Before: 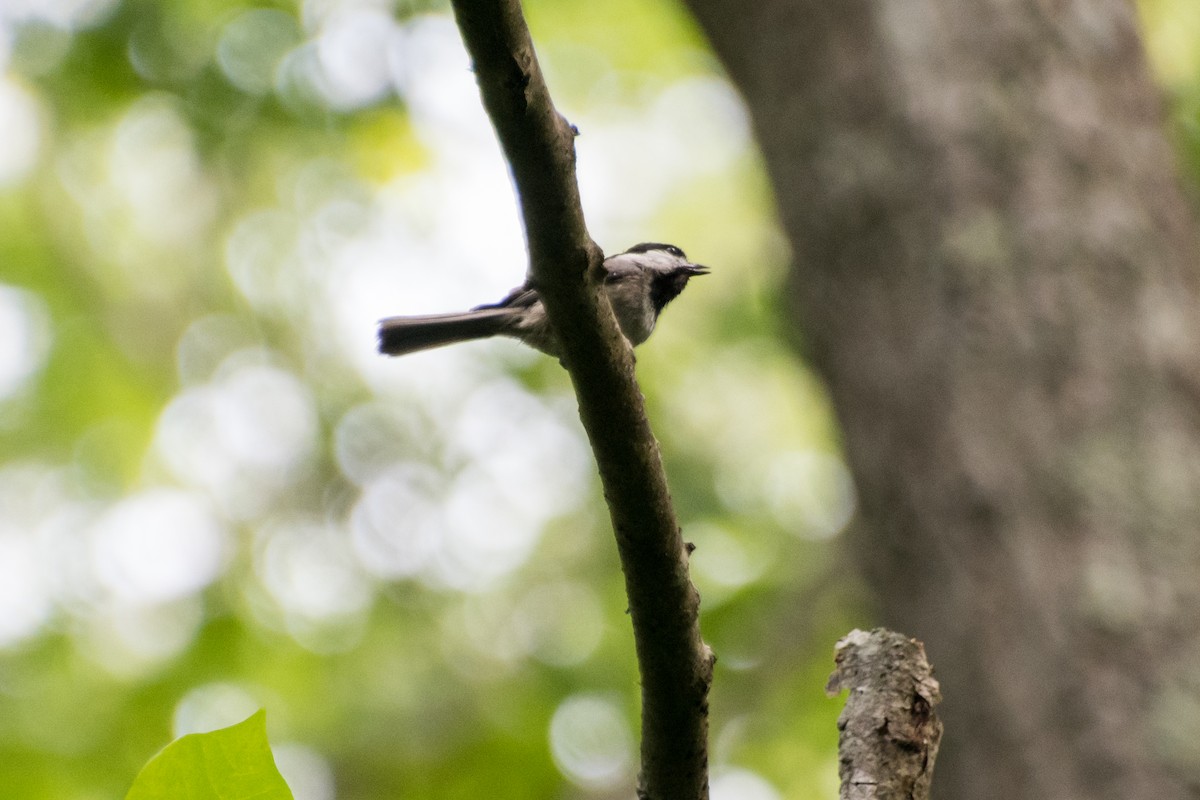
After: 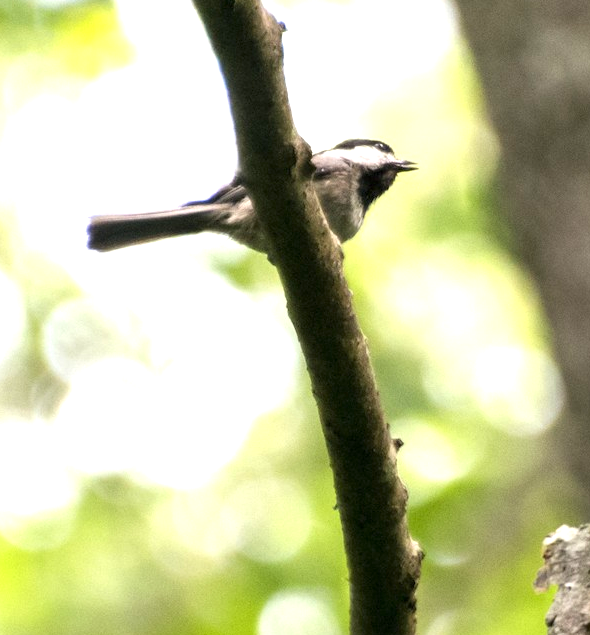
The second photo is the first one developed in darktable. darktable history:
crop and rotate: angle 0.015°, left 24.334%, top 13.024%, right 26.413%, bottom 7.446%
exposure: exposure 1.074 EV, compensate highlight preservation false
